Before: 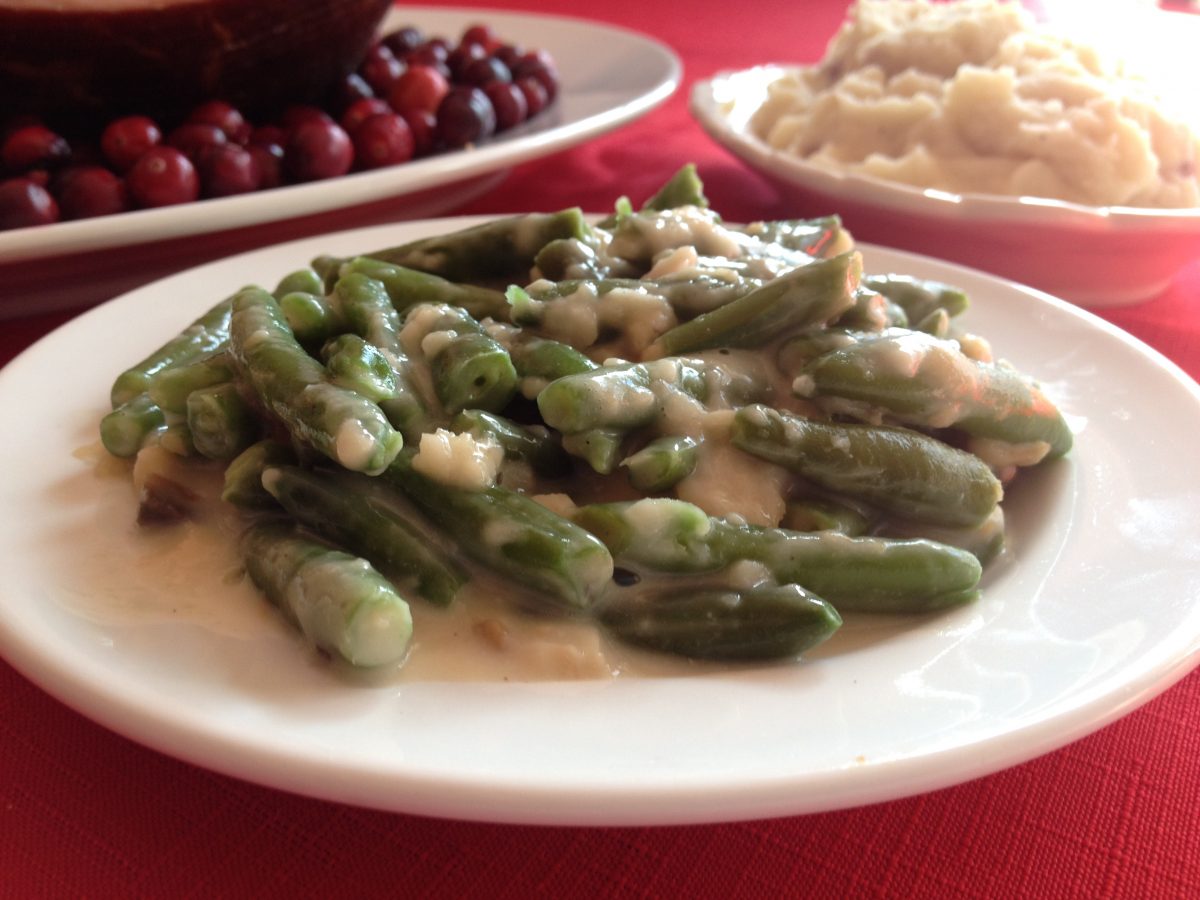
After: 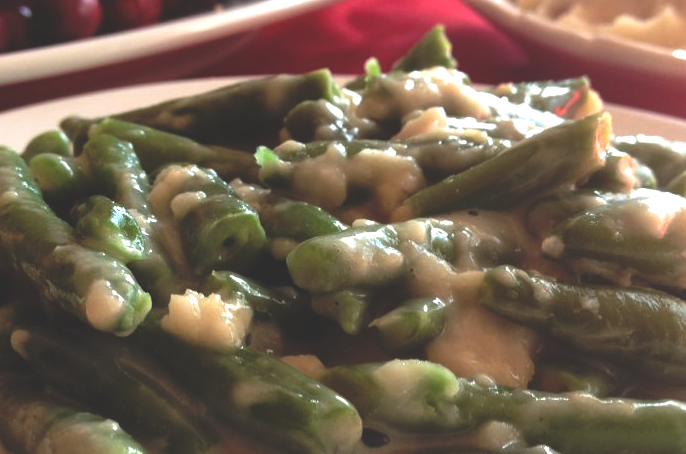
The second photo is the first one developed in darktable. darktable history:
crop: left 20.932%, top 15.471%, right 21.848%, bottom 34.081%
exposure: black level correction 0.005, exposure 0.417 EV, compensate highlight preservation false
rgb curve: curves: ch0 [(0, 0.186) (0.314, 0.284) (0.775, 0.708) (1, 1)], compensate middle gray true, preserve colors none
